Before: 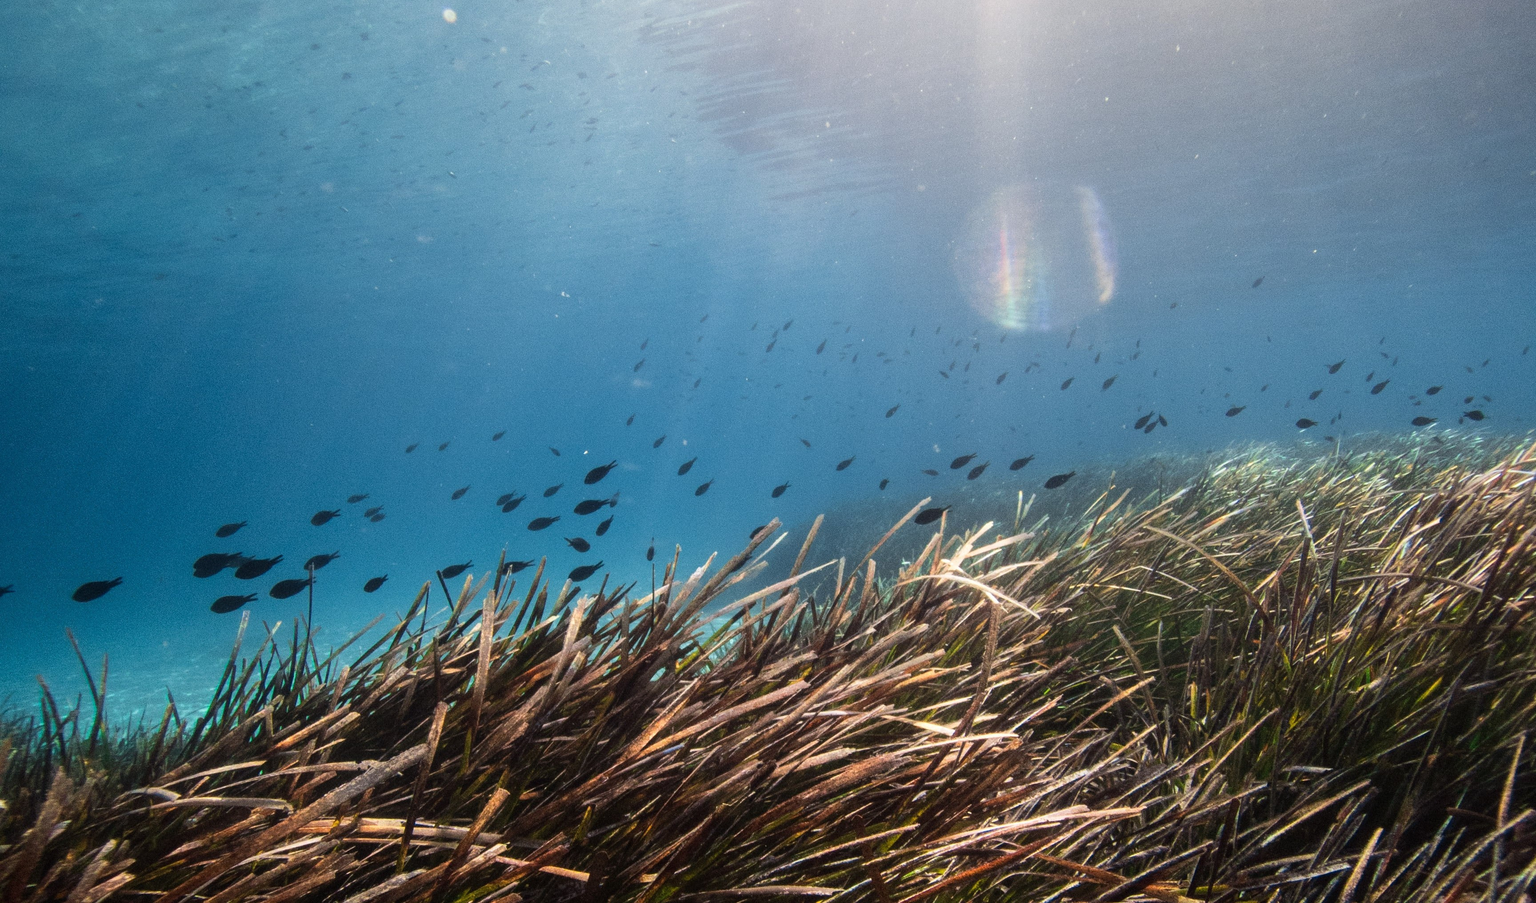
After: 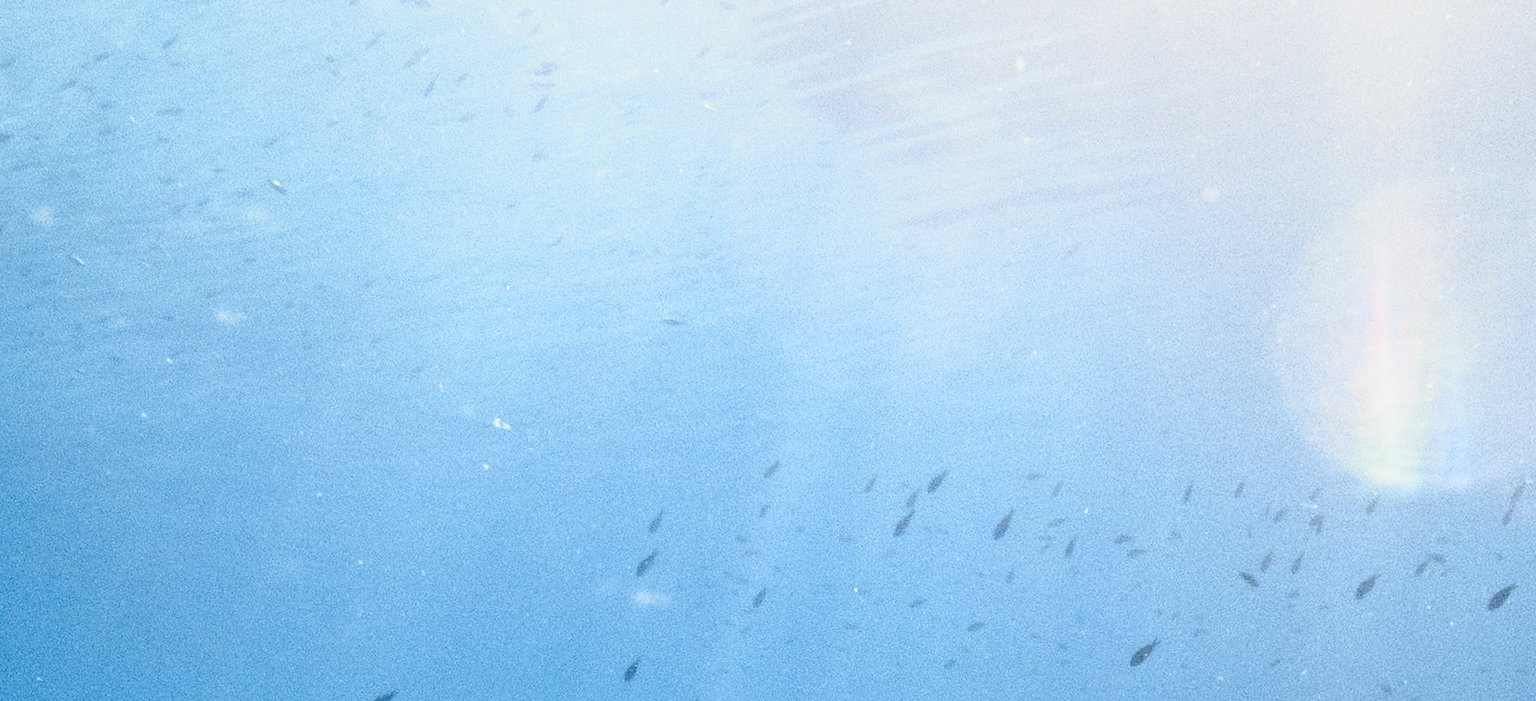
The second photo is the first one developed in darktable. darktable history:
base curve: curves: ch0 [(0, 0) (0.028, 0.03) (0.121, 0.232) (0.46, 0.748) (0.859, 0.968) (1, 1)], preserve colors none
rotate and perspective: rotation 0.062°, lens shift (vertical) 0.115, lens shift (horizontal) -0.133, crop left 0.047, crop right 0.94, crop top 0.061, crop bottom 0.94
crop: left 15.306%, top 9.065%, right 30.789%, bottom 48.638%
tone curve: curves: ch0 [(0, 0.009) (0.105, 0.08) (0.195, 0.18) (0.283, 0.316) (0.384, 0.434) (0.485, 0.531) (0.638, 0.69) (0.81, 0.872) (1, 0.977)]; ch1 [(0, 0) (0.161, 0.092) (0.35, 0.33) (0.379, 0.401) (0.456, 0.469) (0.502, 0.5) (0.525, 0.518) (0.586, 0.617) (0.635, 0.655) (1, 1)]; ch2 [(0, 0) (0.371, 0.362) (0.437, 0.437) (0.48, 0.49) (0.53, 0.515) (0.56, 0.571) (0.622, 0.606) (1, 1)], color space Lab, independent channels, preserve colors none
